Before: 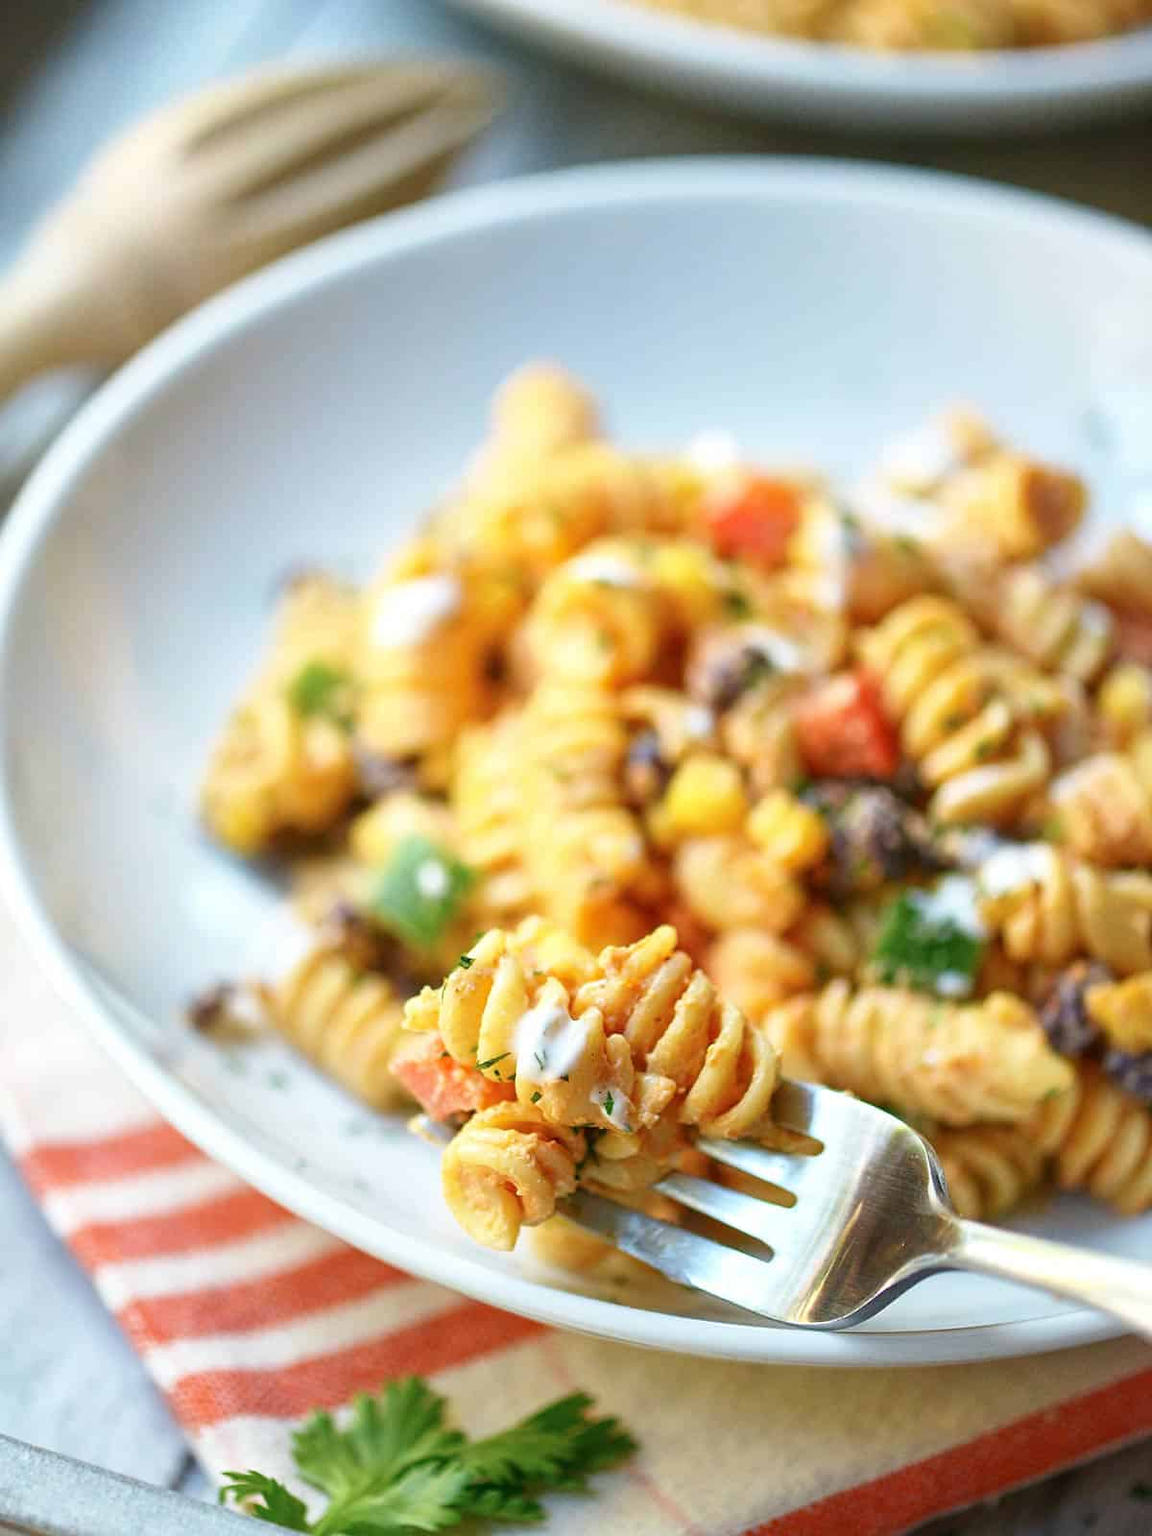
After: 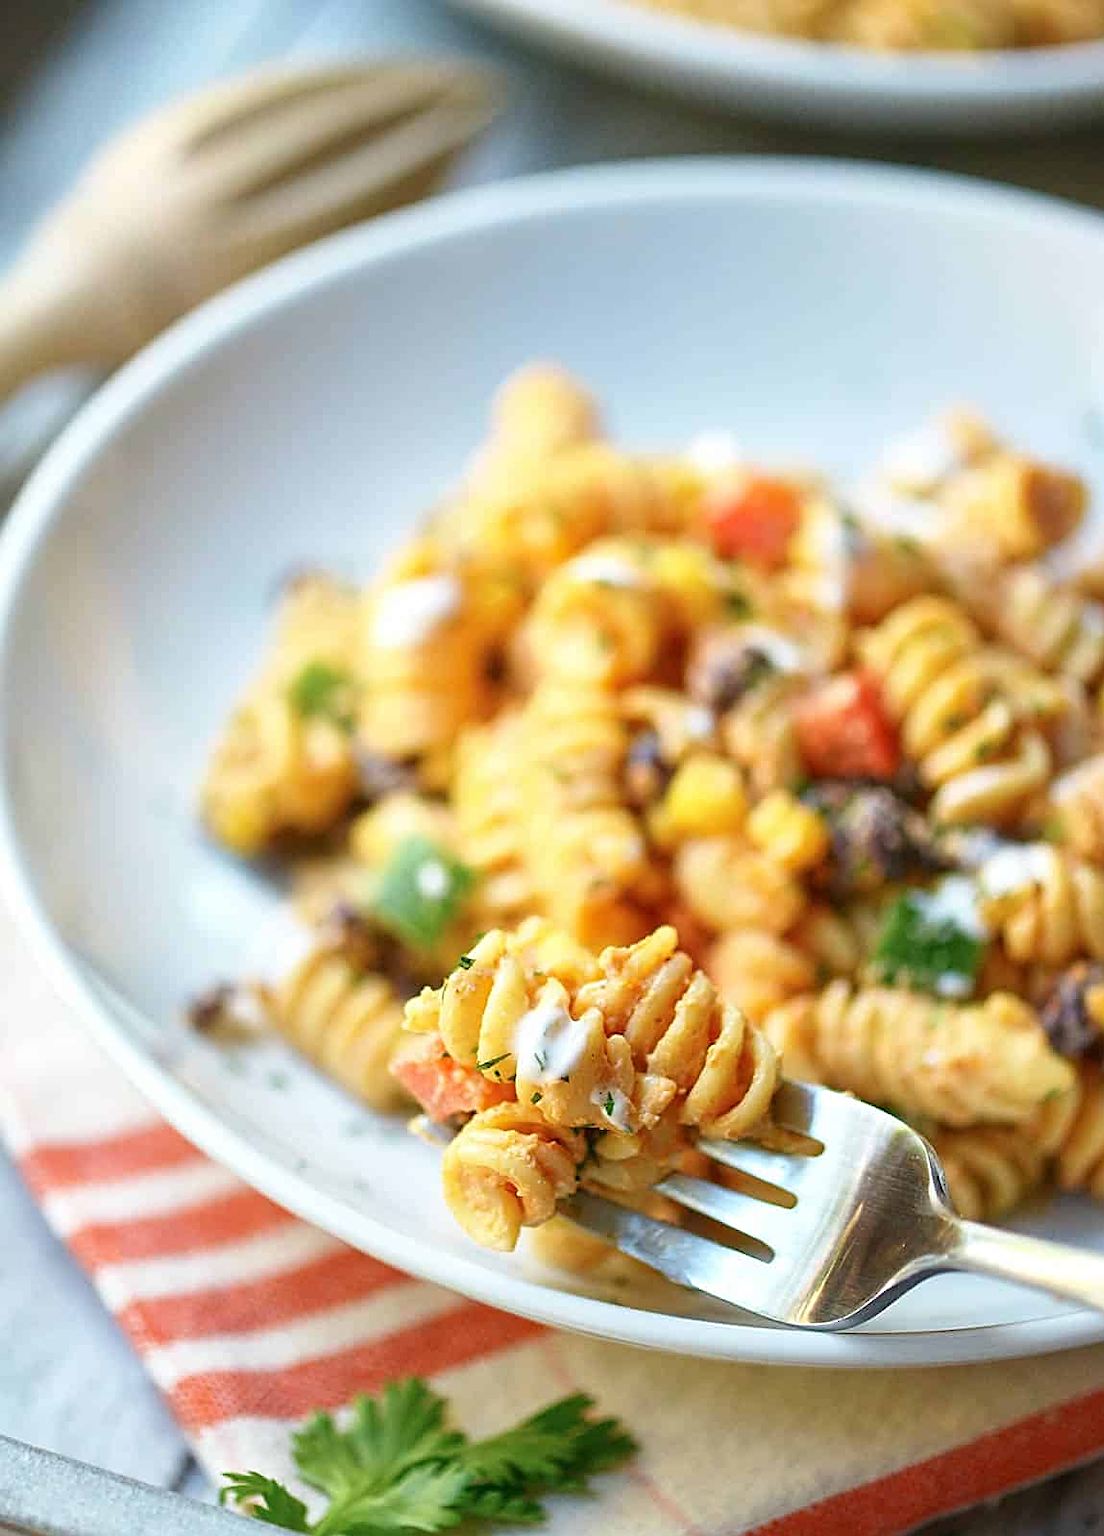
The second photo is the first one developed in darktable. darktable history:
sharpen: on, module defaults
crop: right 4.126%, bottom 0.031%
